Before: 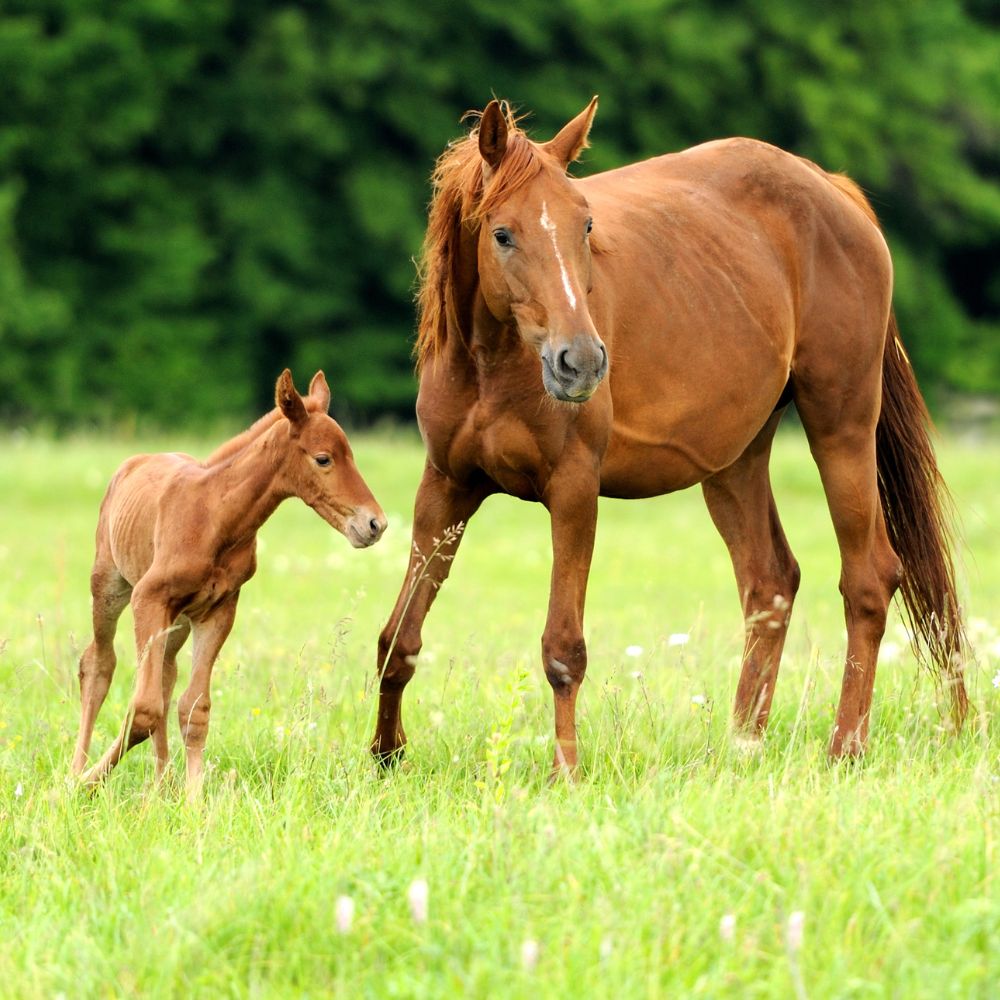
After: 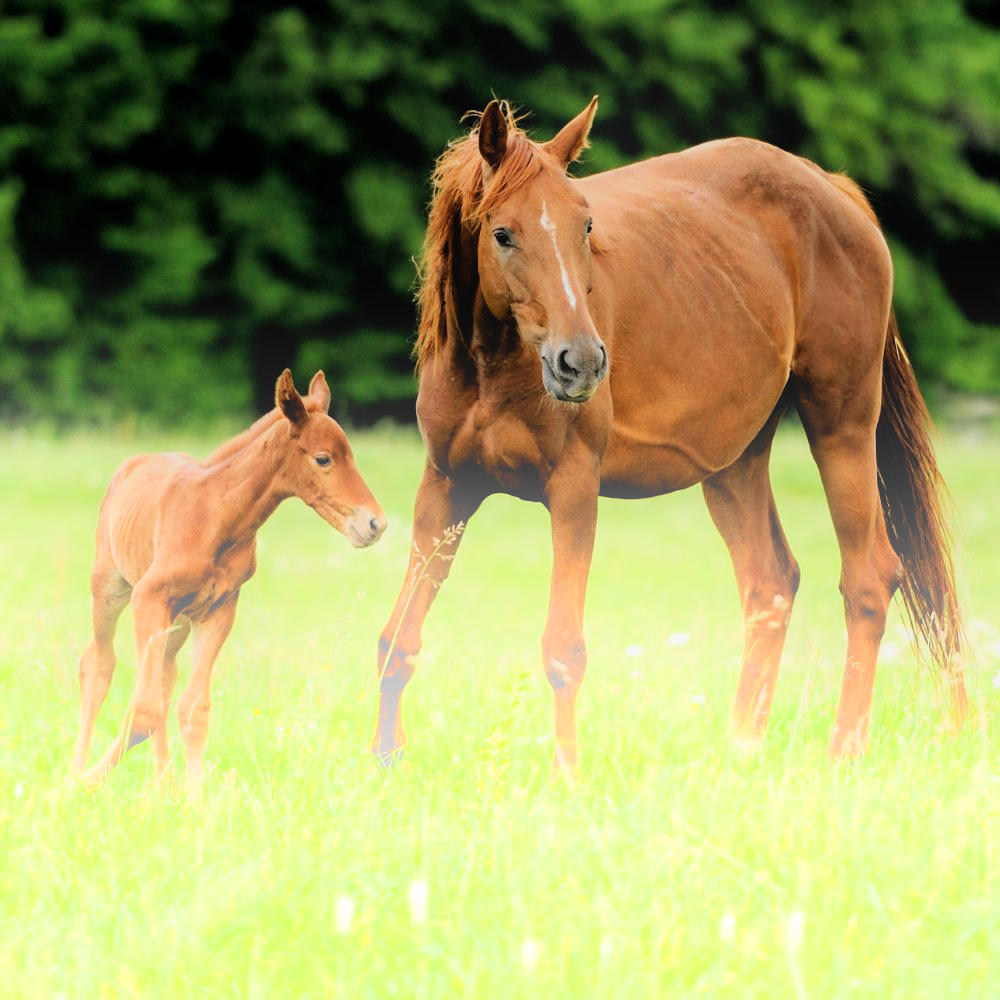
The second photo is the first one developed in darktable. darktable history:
filmic rgb: black relative exposure -5 EV, hardness 2.88, contrast 1.2
bloom: on, module defaults
